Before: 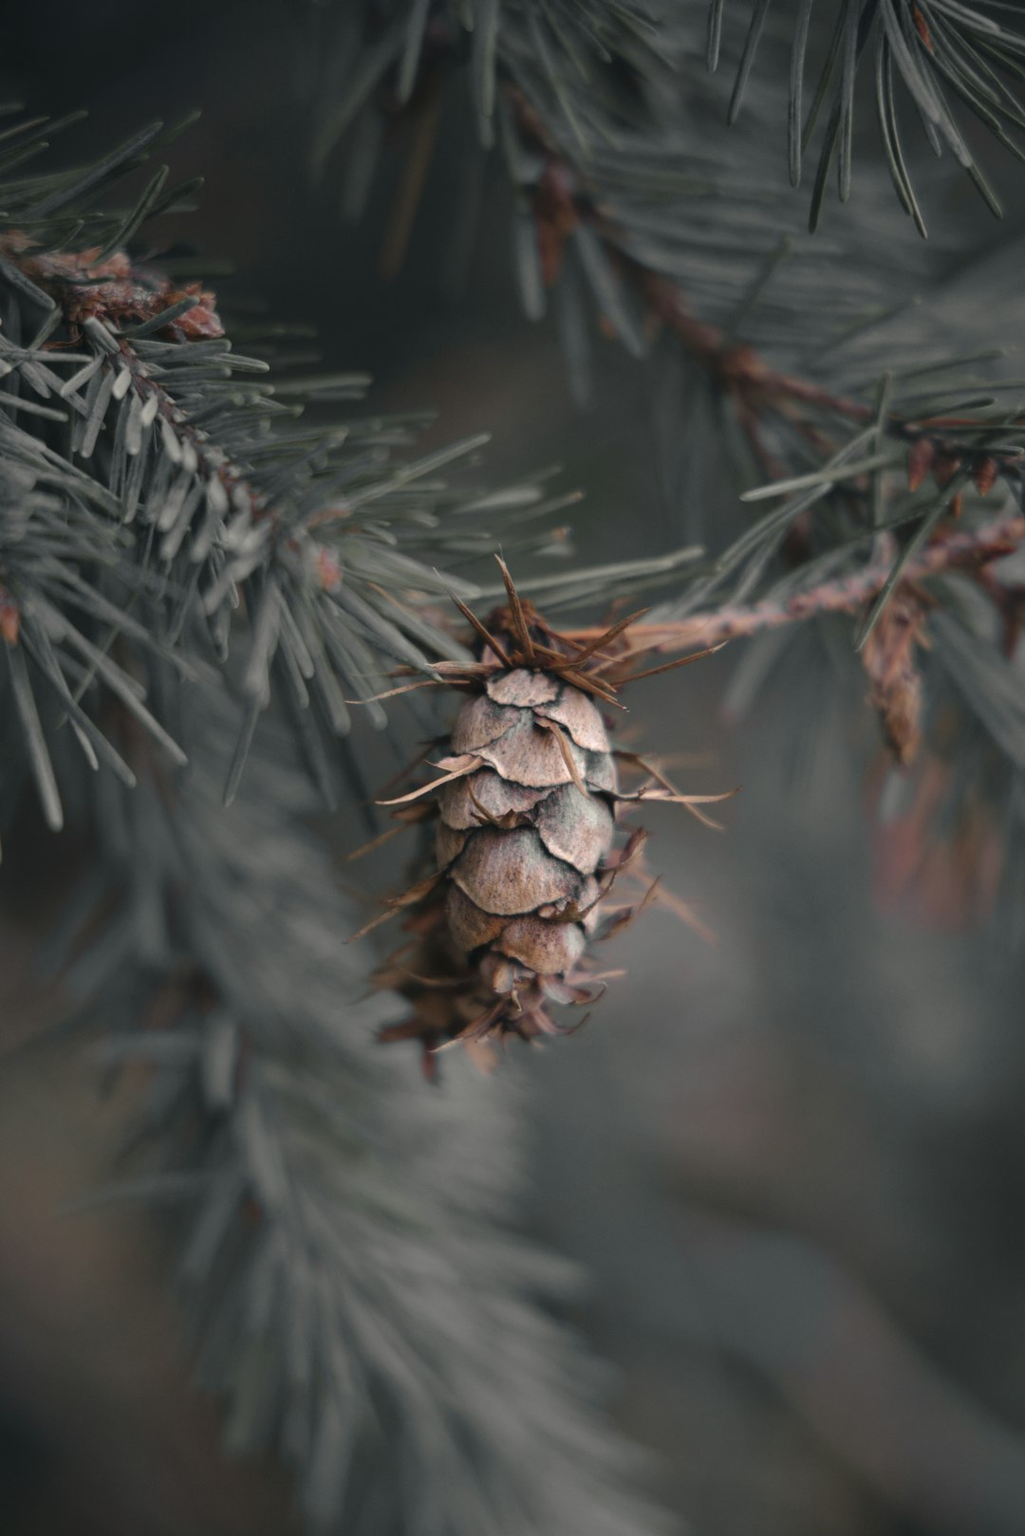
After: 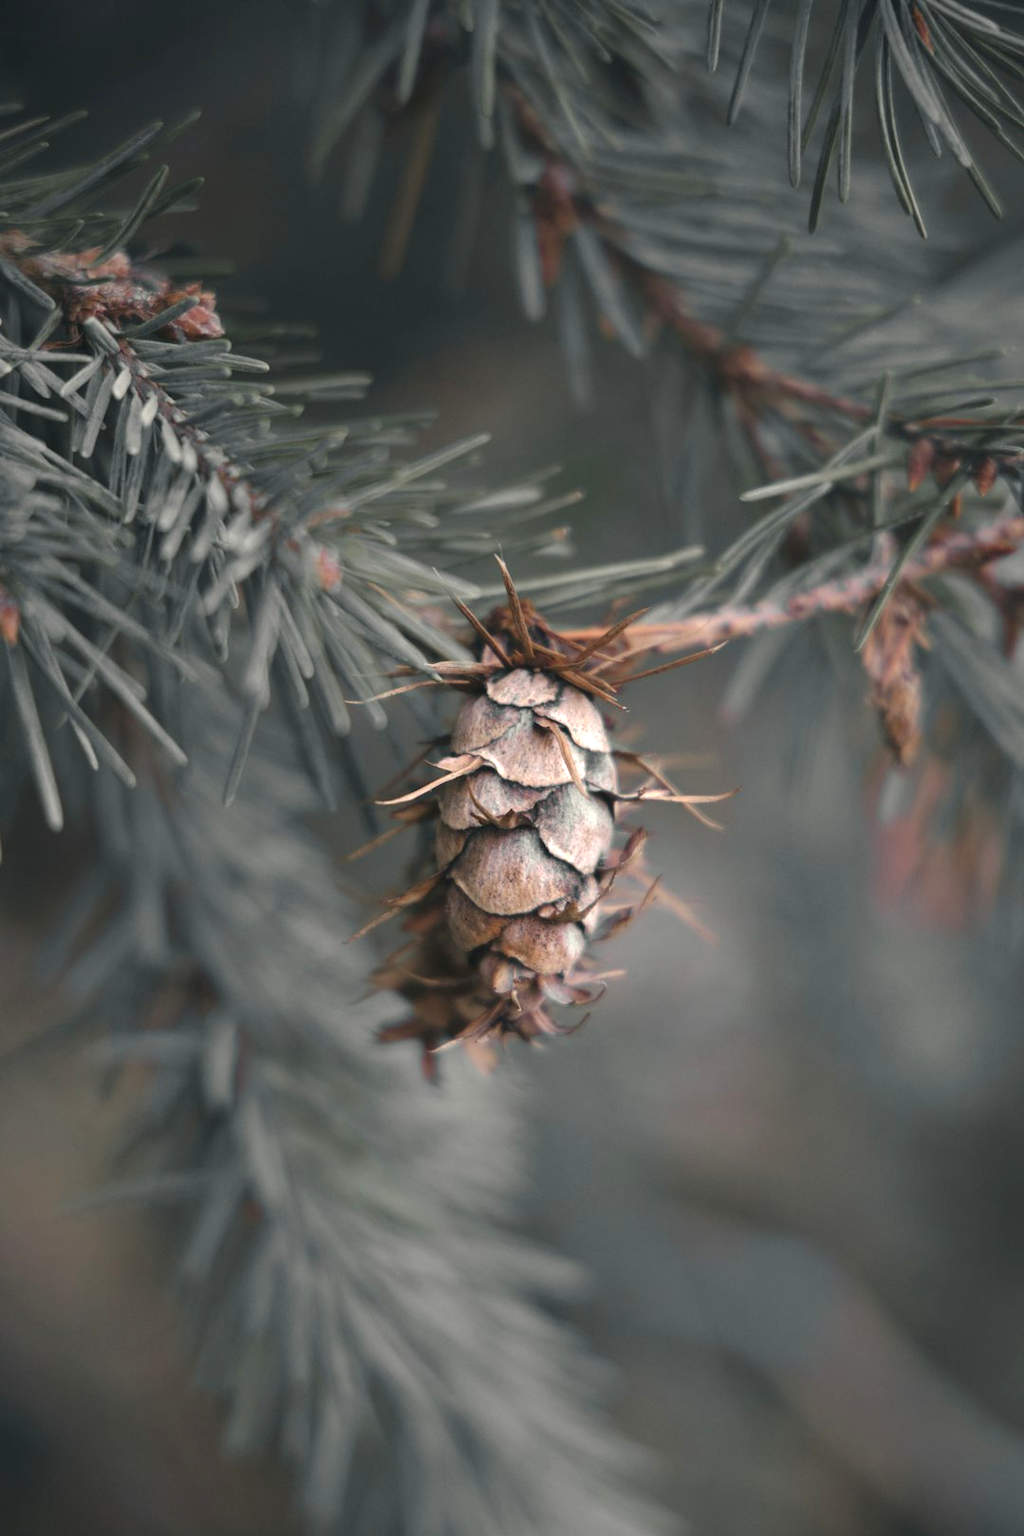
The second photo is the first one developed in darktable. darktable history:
white balance: emerald 1
exposure: black level correction 0, exposure 0.7 EV, compensate exposure bias true, compensate highlight preservation false
